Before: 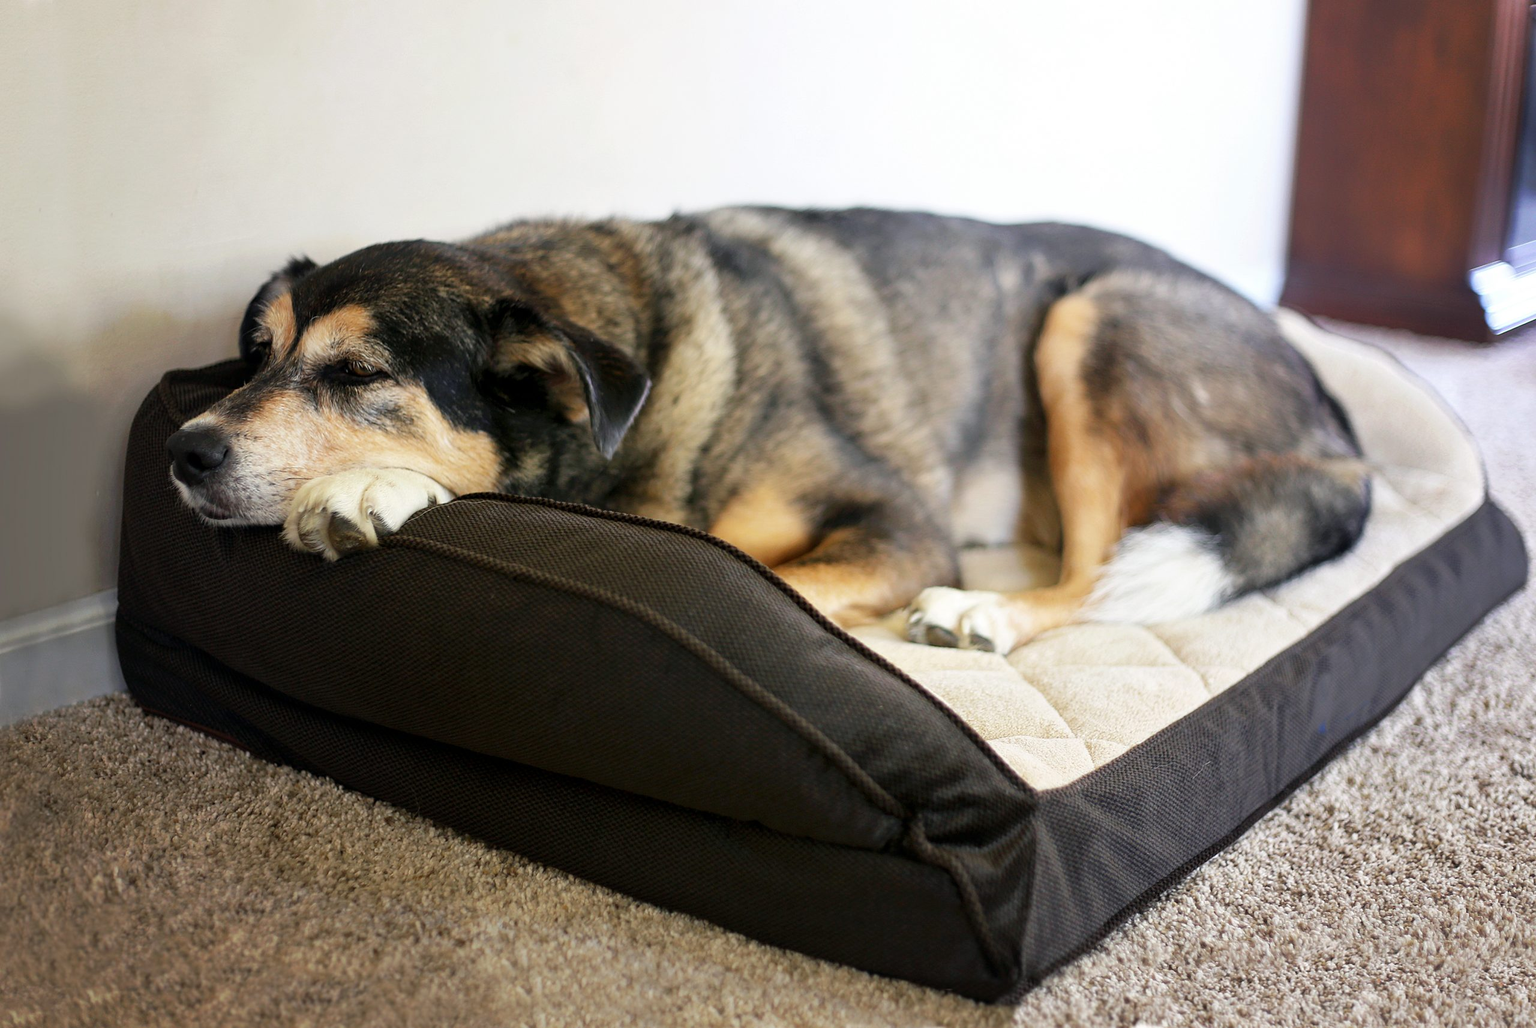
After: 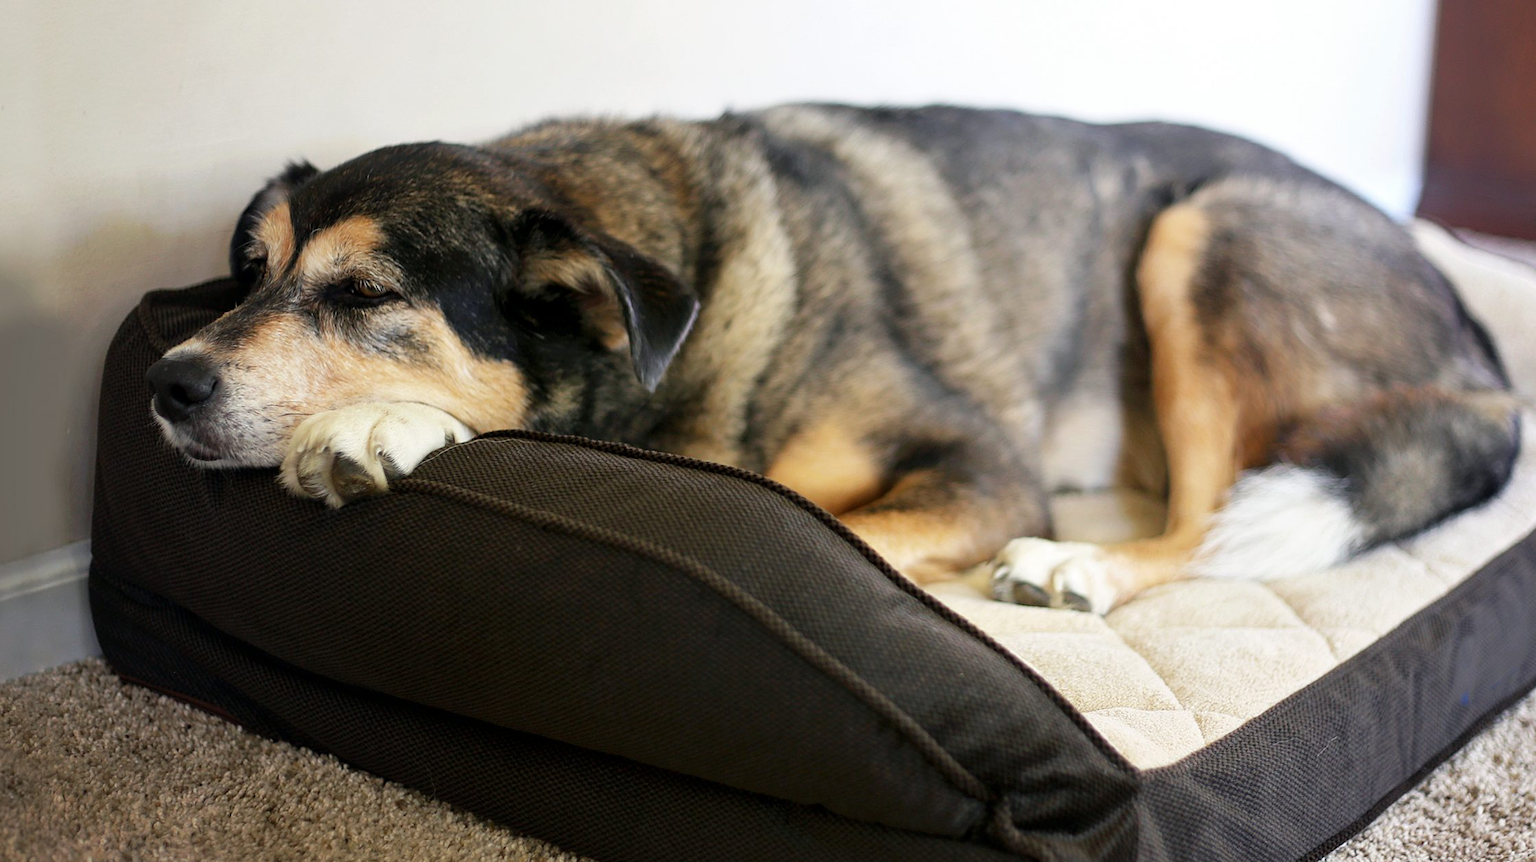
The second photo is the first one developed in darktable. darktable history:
crop and rotate: left 2.479%, top 11.287%, right 9.798%, bottom 15.183%
